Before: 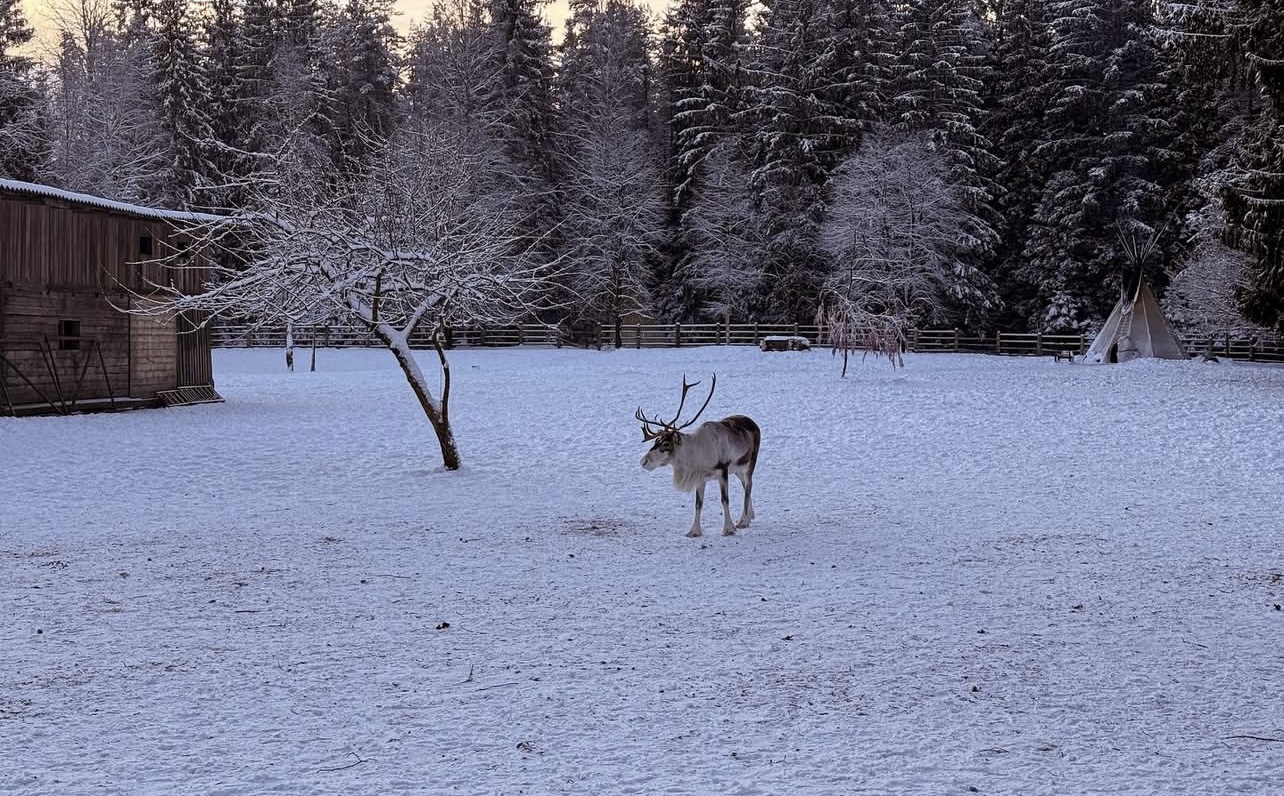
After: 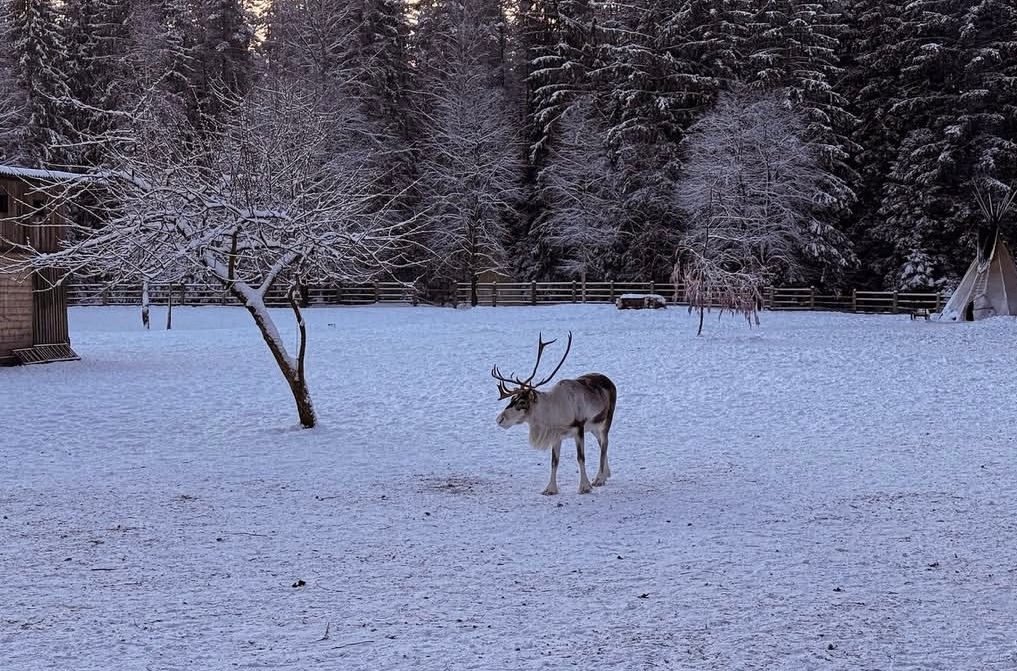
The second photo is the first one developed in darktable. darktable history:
shadows and highlights: radius 331.84, shadows 53.55, highlights -100, compress 94.63%, highlights color adjustment 73.23%, soften with gaussian
crop: left 11.225%, top 5.381%, right 9.565%, bottom 10.314%
